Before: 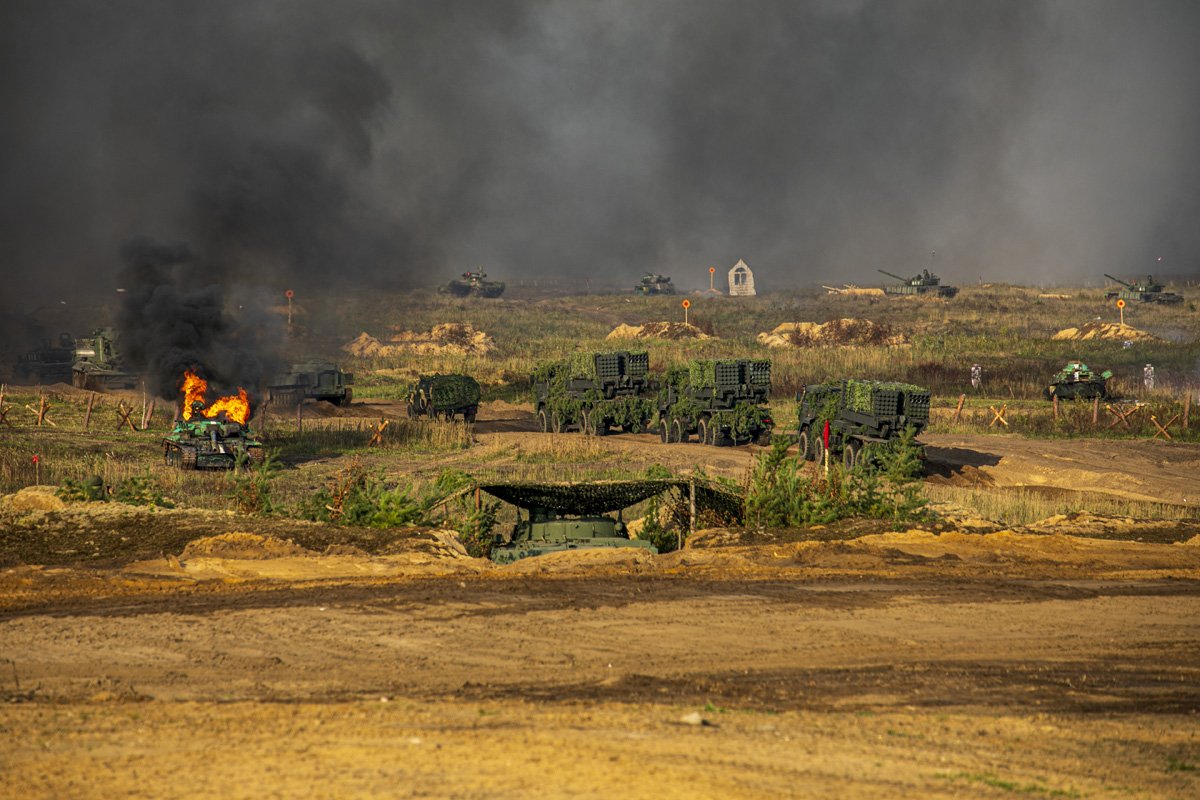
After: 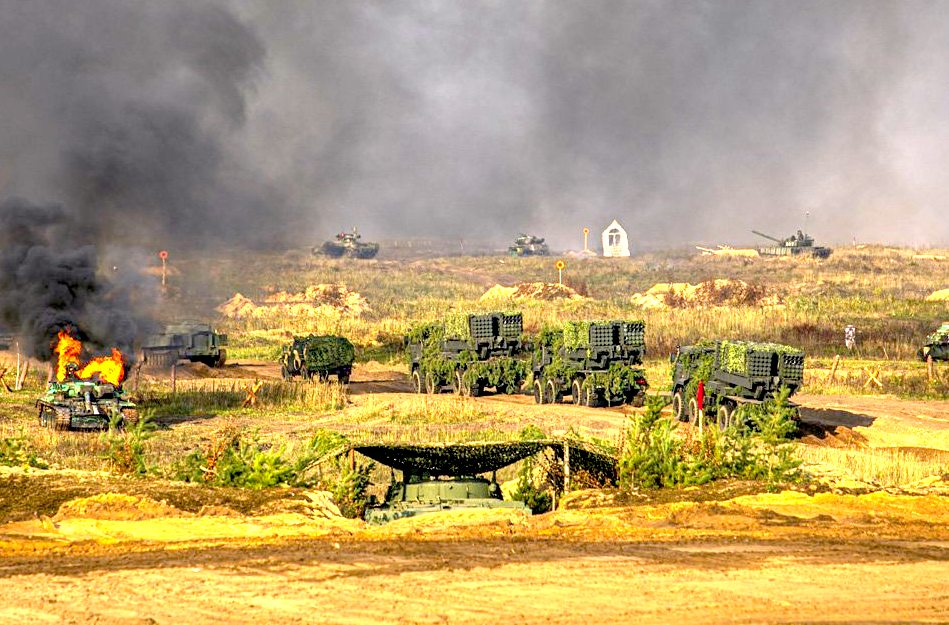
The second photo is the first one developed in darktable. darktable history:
crop and rotate: left 10.518%, top 5.109%, right 10.358%, bottom 16.689%
exposure: black level correction 0.009, exposure 1.417 EV, compensate highlight preservation false
color balance rgb: shadows lift › chroma 3.179%, shadows lift › hue 280.15°, highlights gain › chroma 1.458%, highlights gain › hue 306.7°, perceptual saturation grading › global saturation -0.037%, perceptual brilliance grading › global brilliance 10.367%, perceptual brilliance grading › shadows 15.743%, global vibrance 14.832%
